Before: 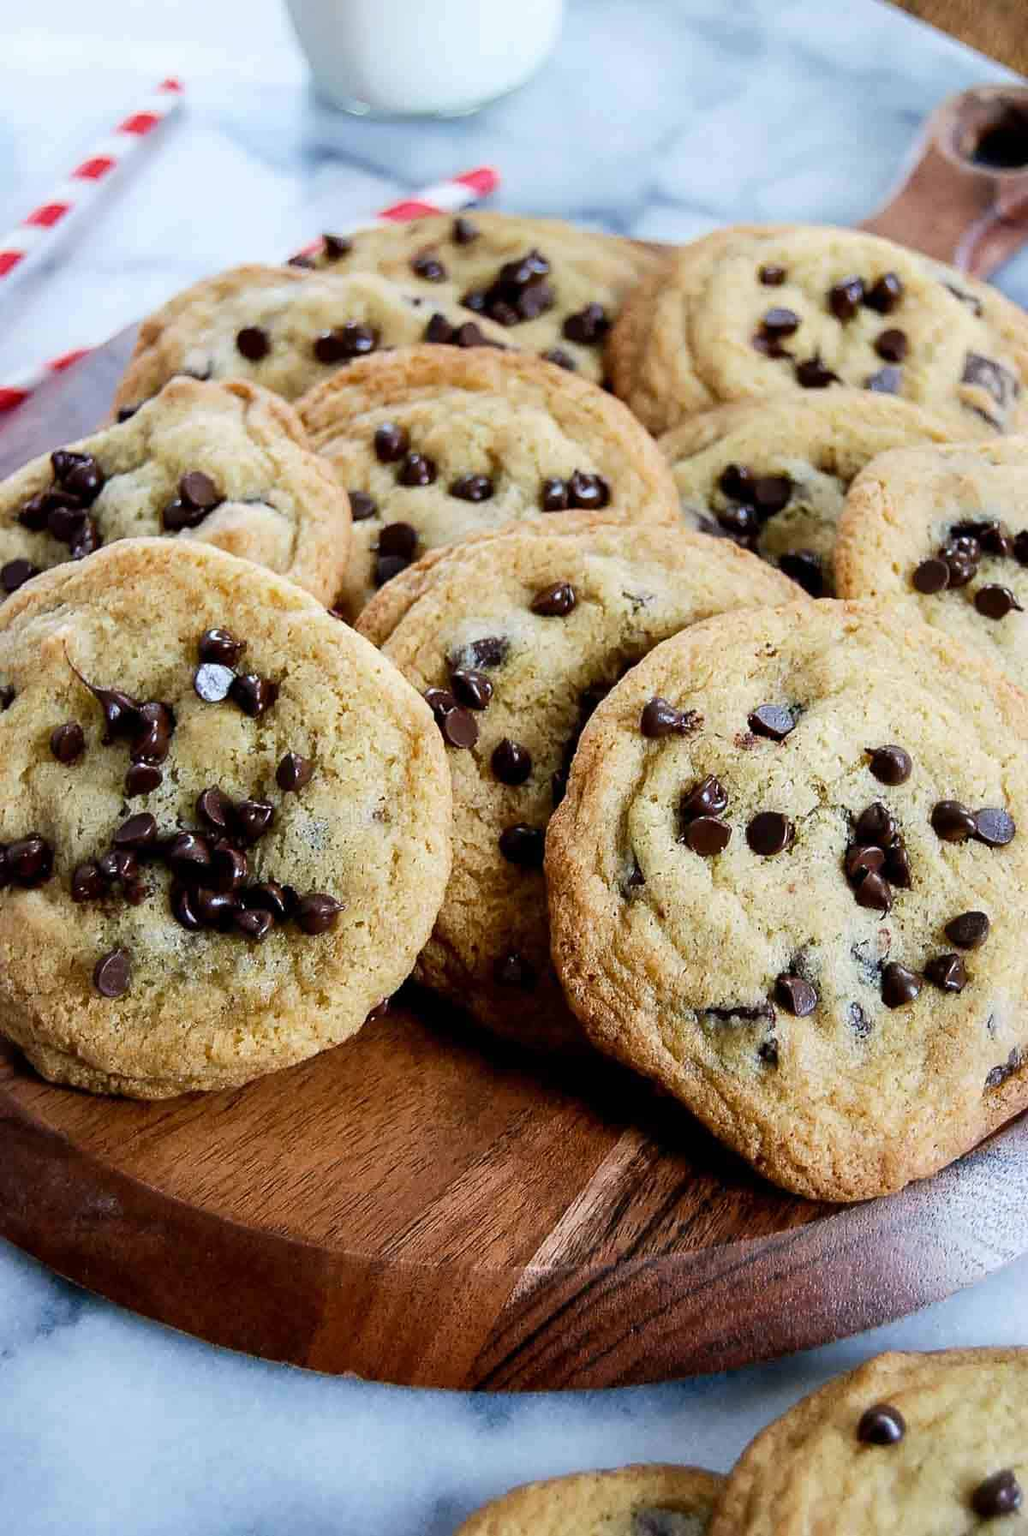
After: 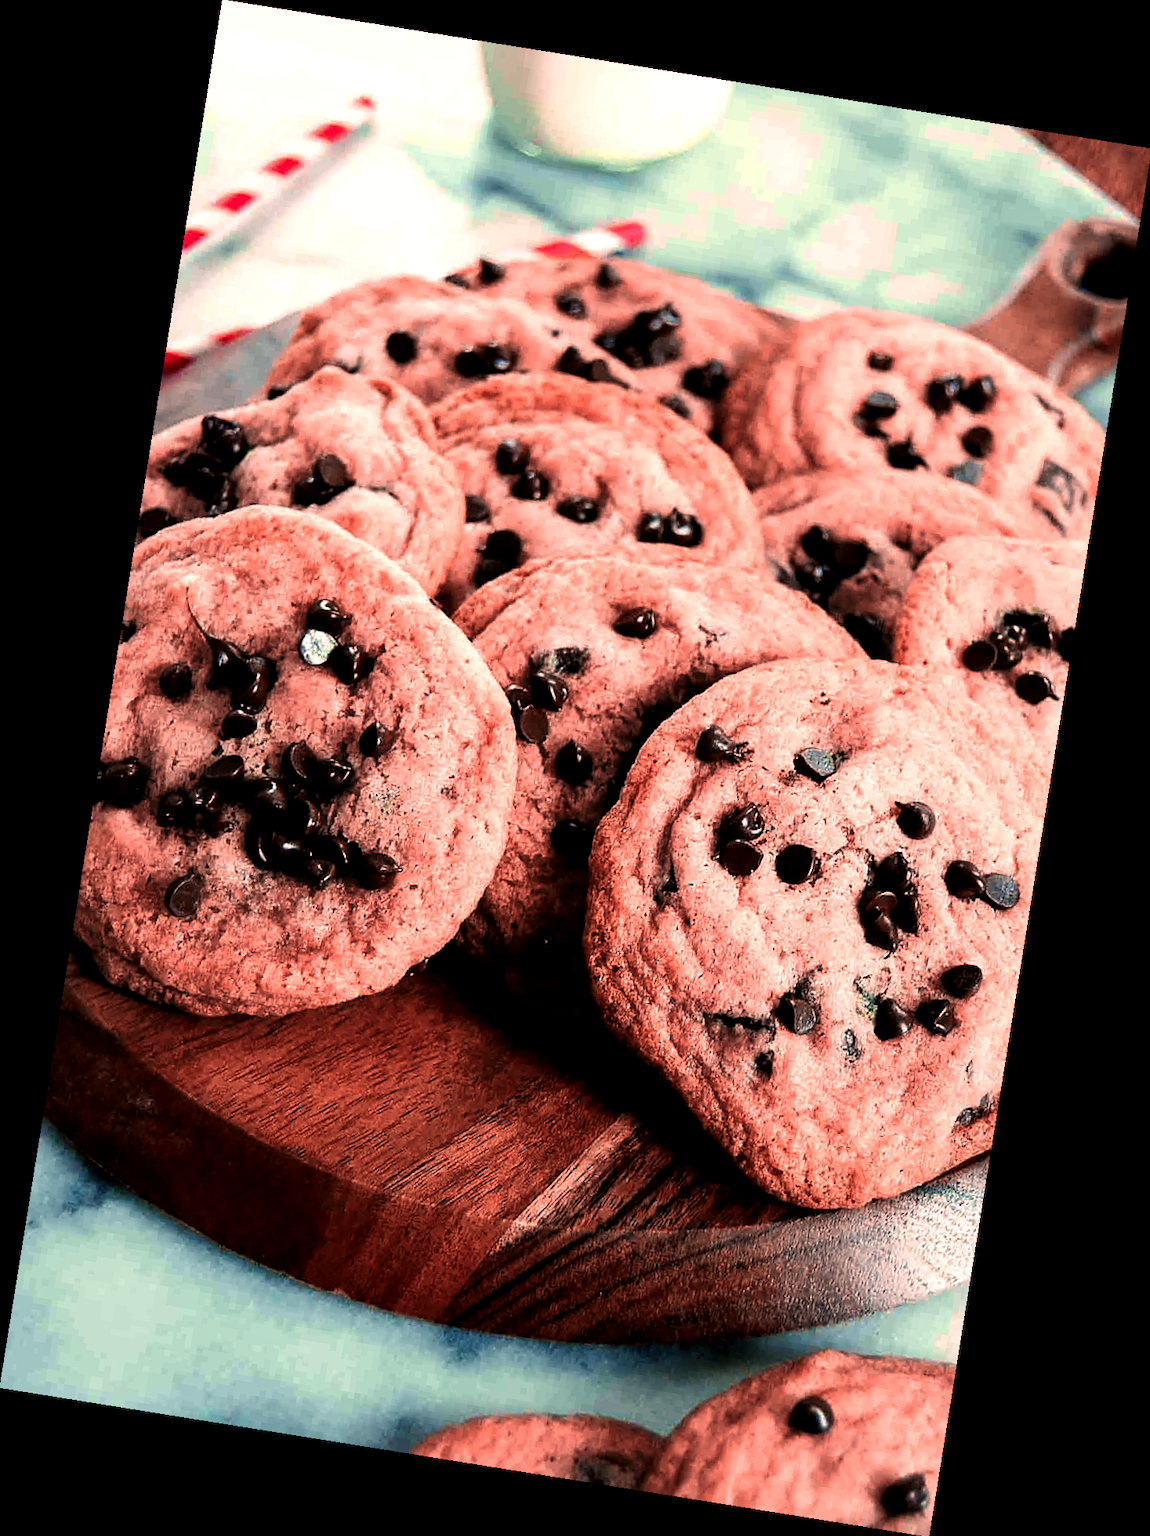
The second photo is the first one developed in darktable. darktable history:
color balance: mode lift, gamma, gain (sRGB), lift [1.014, 0.966, 0.918, 0.87], gamma [0.86, 0.734, 0.918, 0.976], gain [1.063, 1.13, 1.063, 0.86]
local contrast: highlights 100%, shadows 100%, detail 120%, midtone range 0.2
rotate and perspective: rotation 9.12°, automatic cropping off
color zones: curves: ch2 [(0, 0.5) (0.084, 0.497) (0.323, 0.335) (0.4, 0.497) (1, 0.5)], process mode strong
tone equalizer: on, module defaults
